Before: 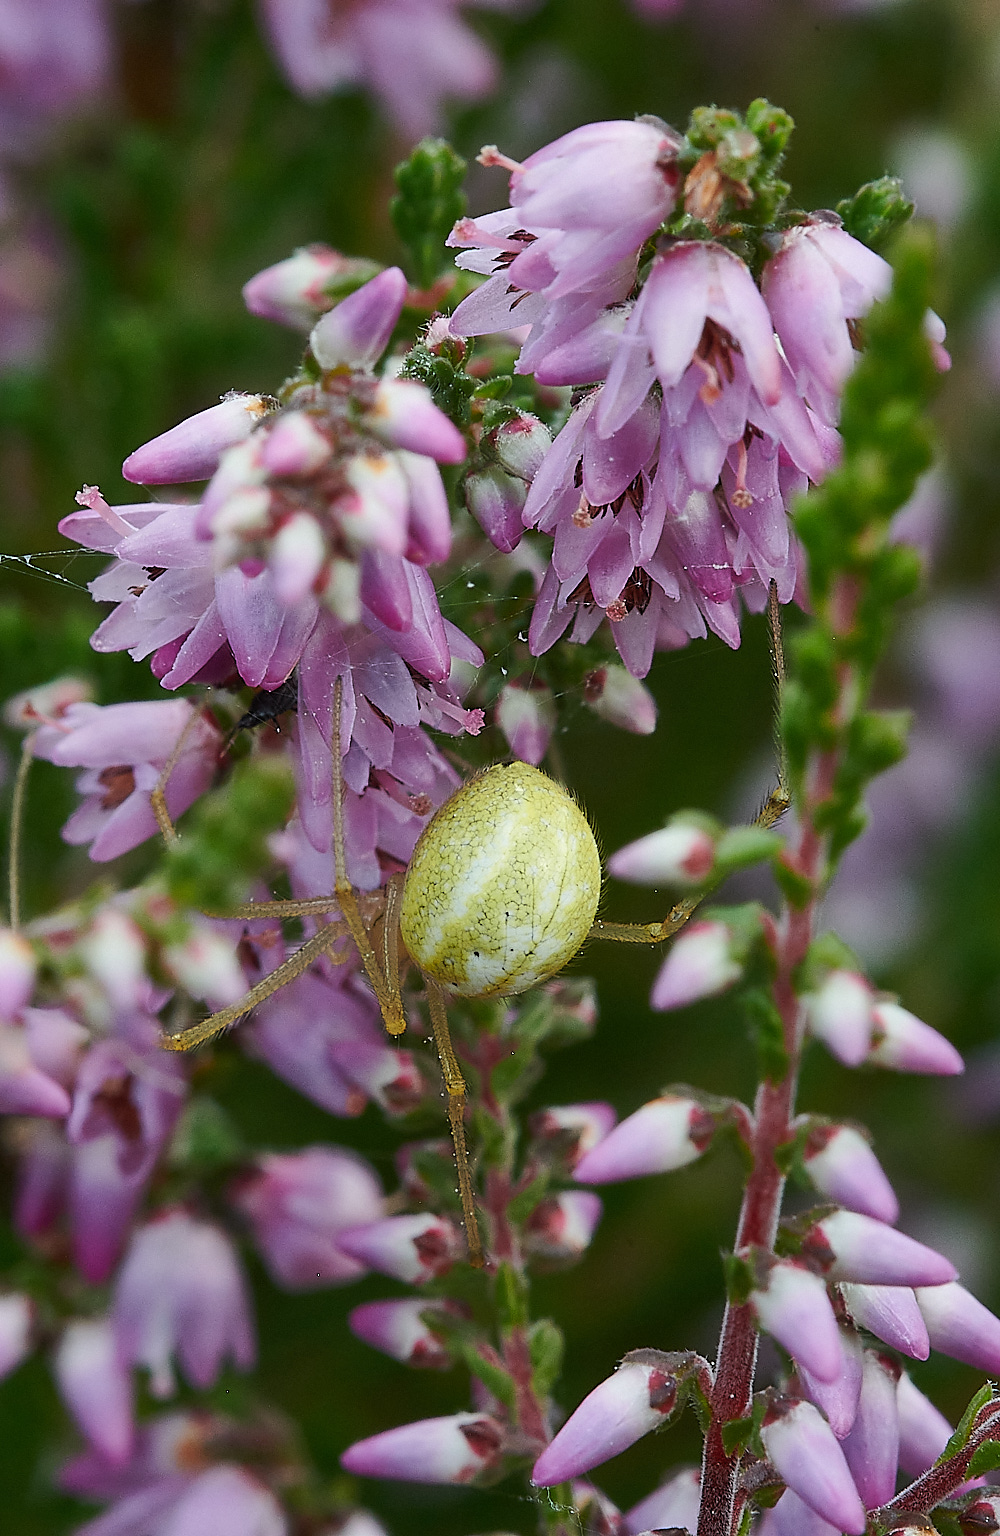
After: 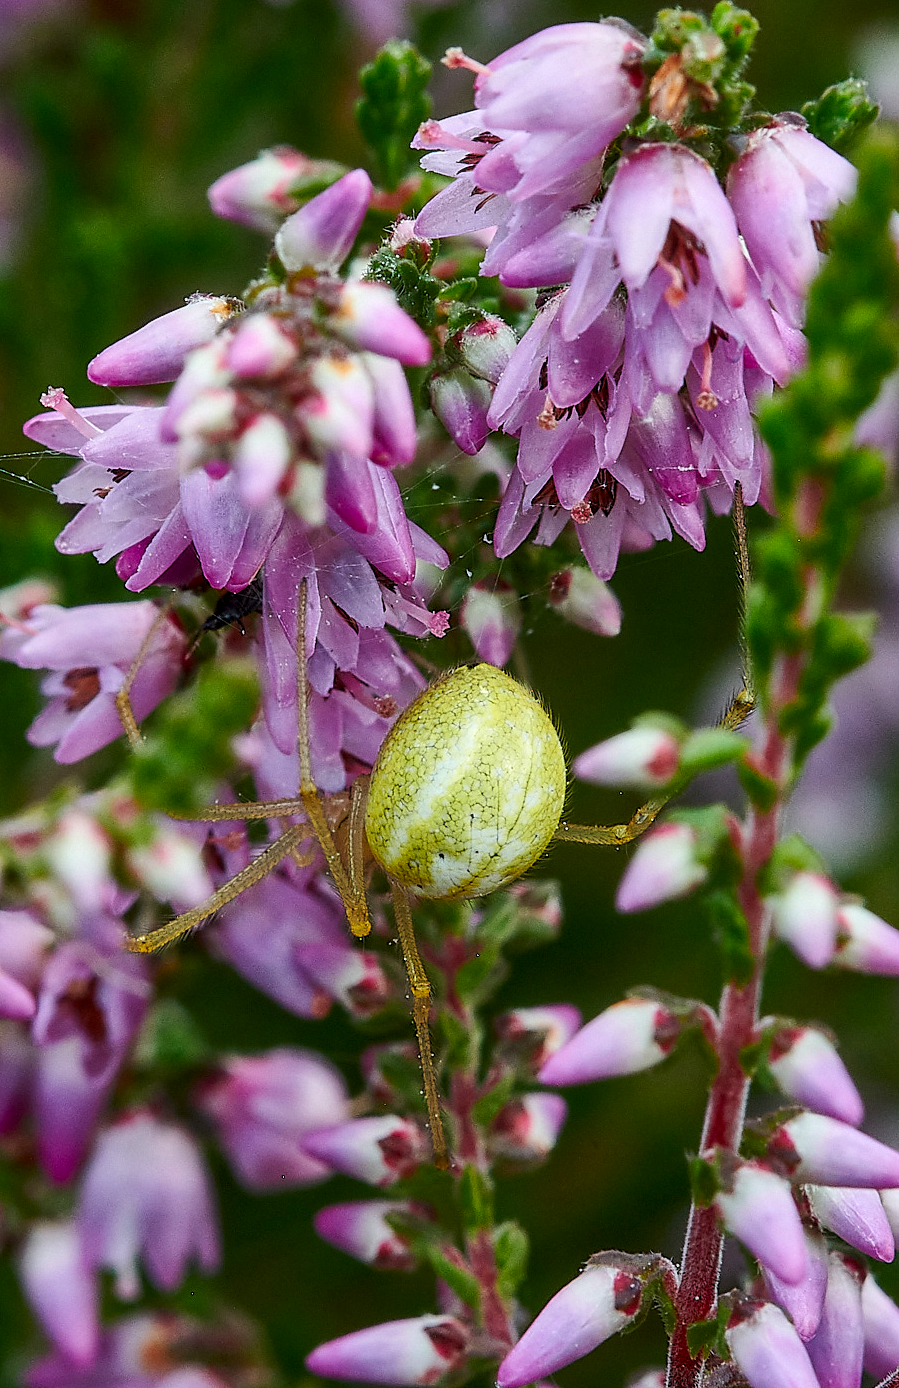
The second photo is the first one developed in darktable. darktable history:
contrast brightness saturation: contrast 0.094, saturation 0.279
local contrast: detail 130%
crop: left 3.585%, top 6.426%, right 6.439%, bottom 3.196%
